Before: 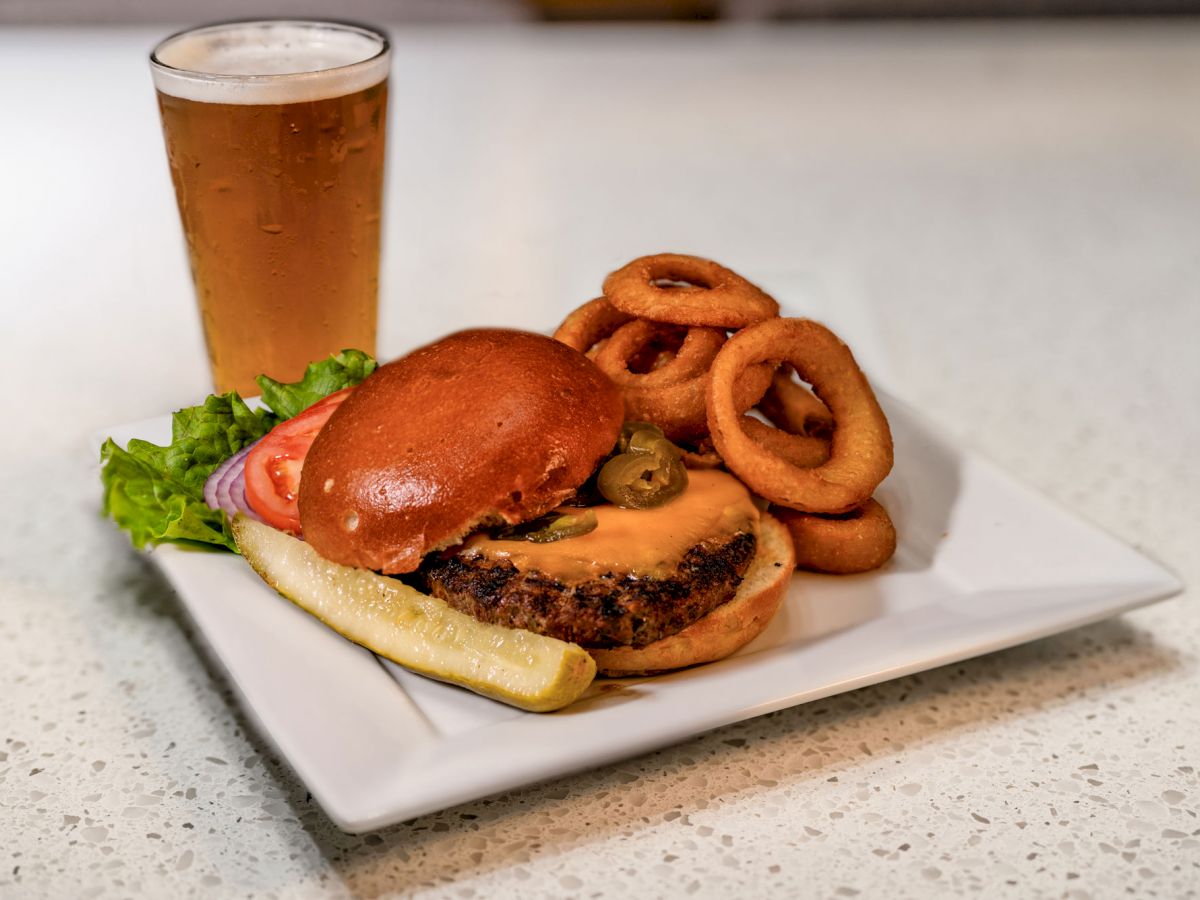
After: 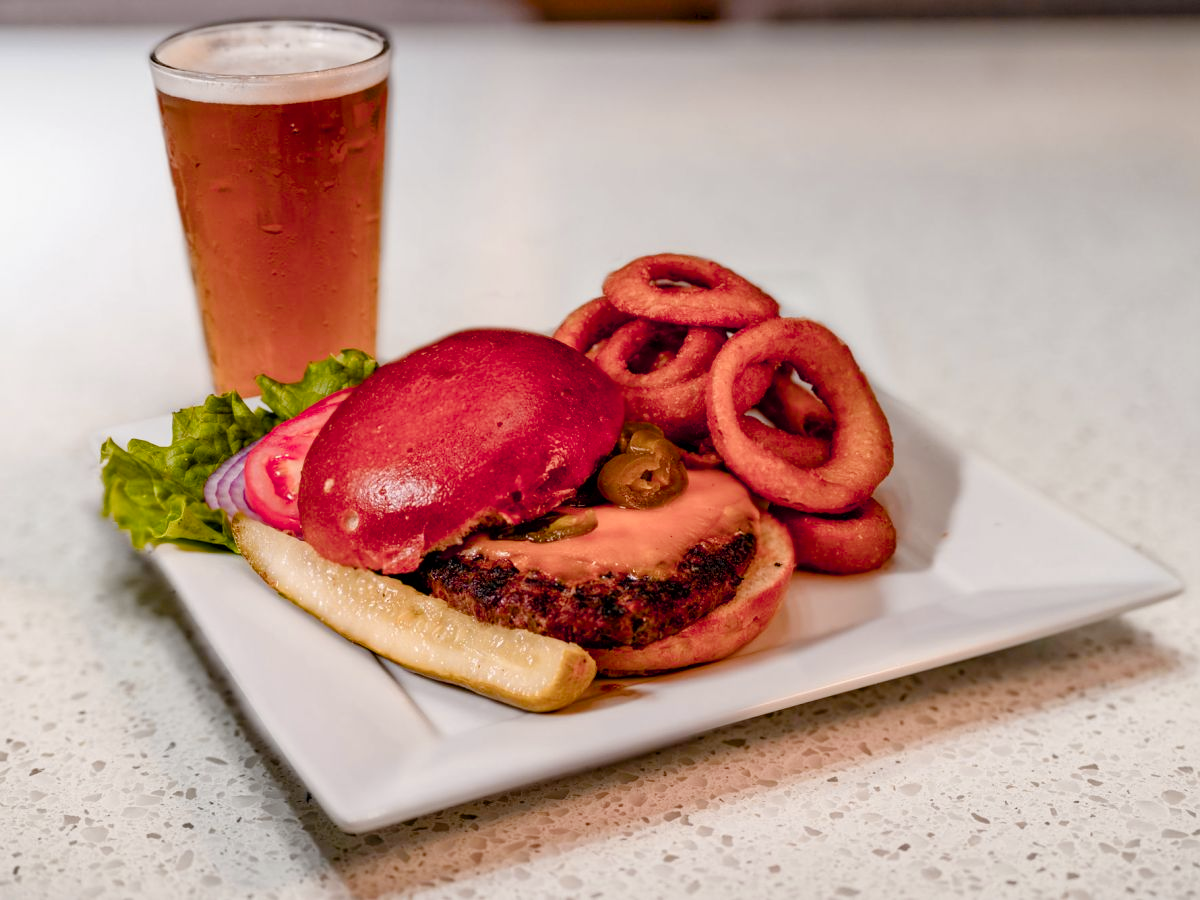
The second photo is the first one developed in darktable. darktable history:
color balance rgb: linear chroma grading › global chroma 15.13%, perceptual saturation grading › global saturation 20%, perceptual saturation grading › highlights -50.551%, perceptual saturation grading › shadows 31.153%, hue shift -12.09°
